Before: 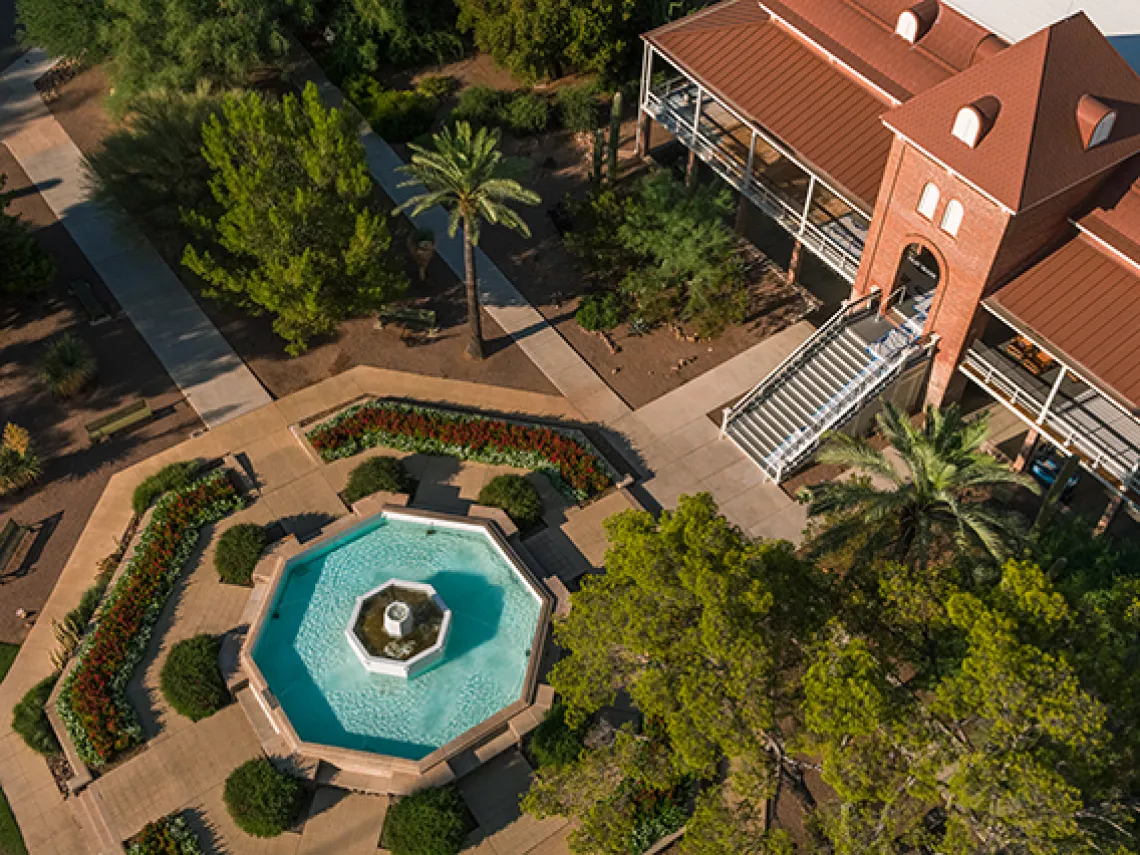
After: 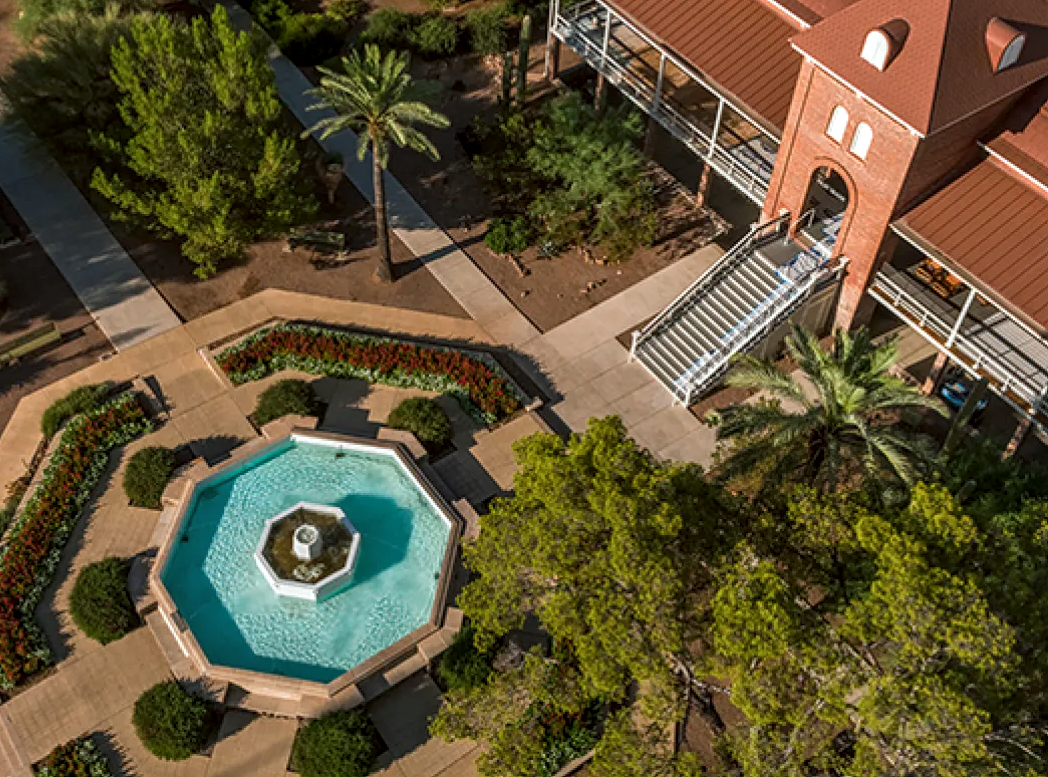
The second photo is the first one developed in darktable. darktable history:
color correction: highlights a* -2.89, highlights b* -2.85, shadows a* 1.95, shadows b* 2.85
local contrast: on, module defaults
crop and rotate: left 8.067%, top 9.041%
